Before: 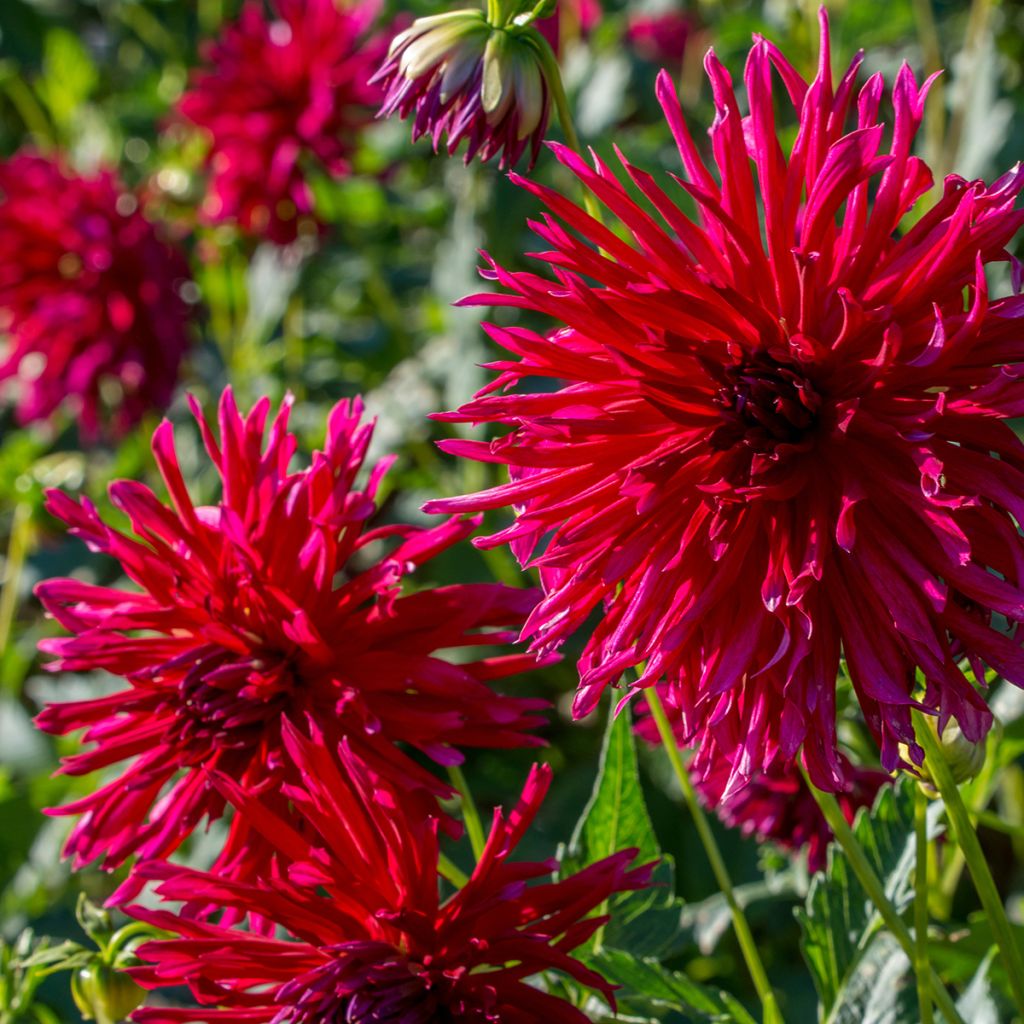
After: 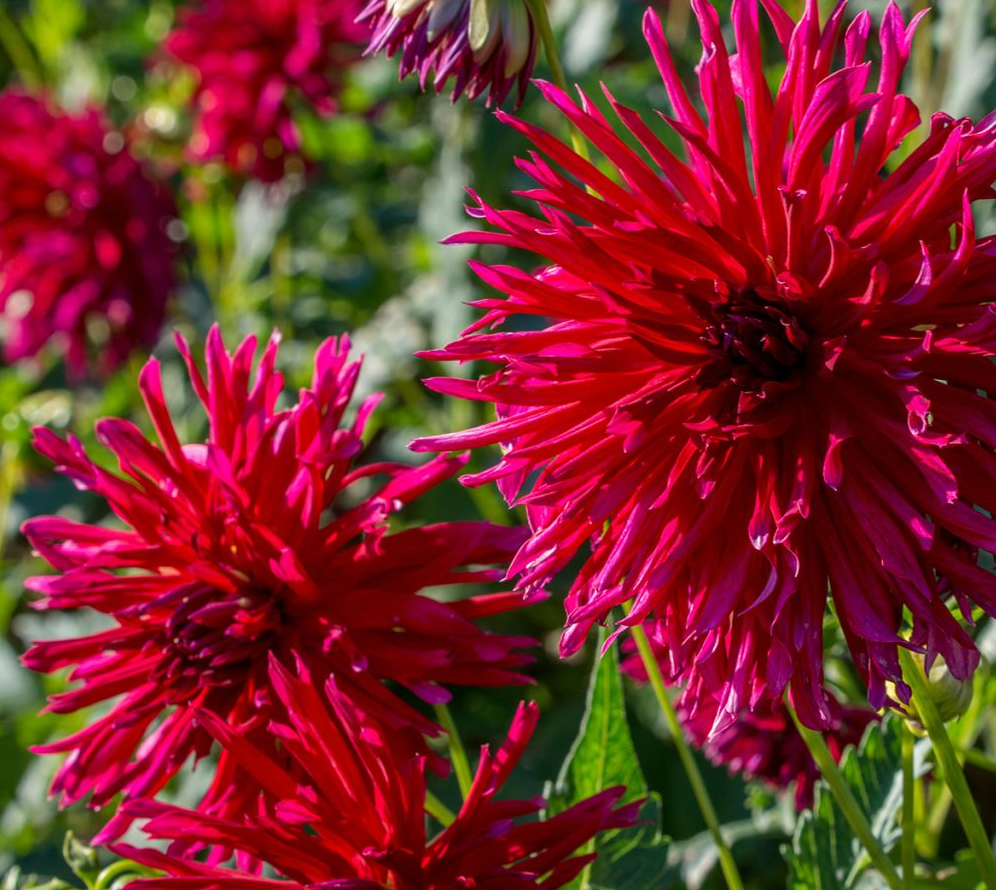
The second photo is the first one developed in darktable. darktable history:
crop: left 1.318%, top 6.12%, right 1.36%, bottom 6.872%
